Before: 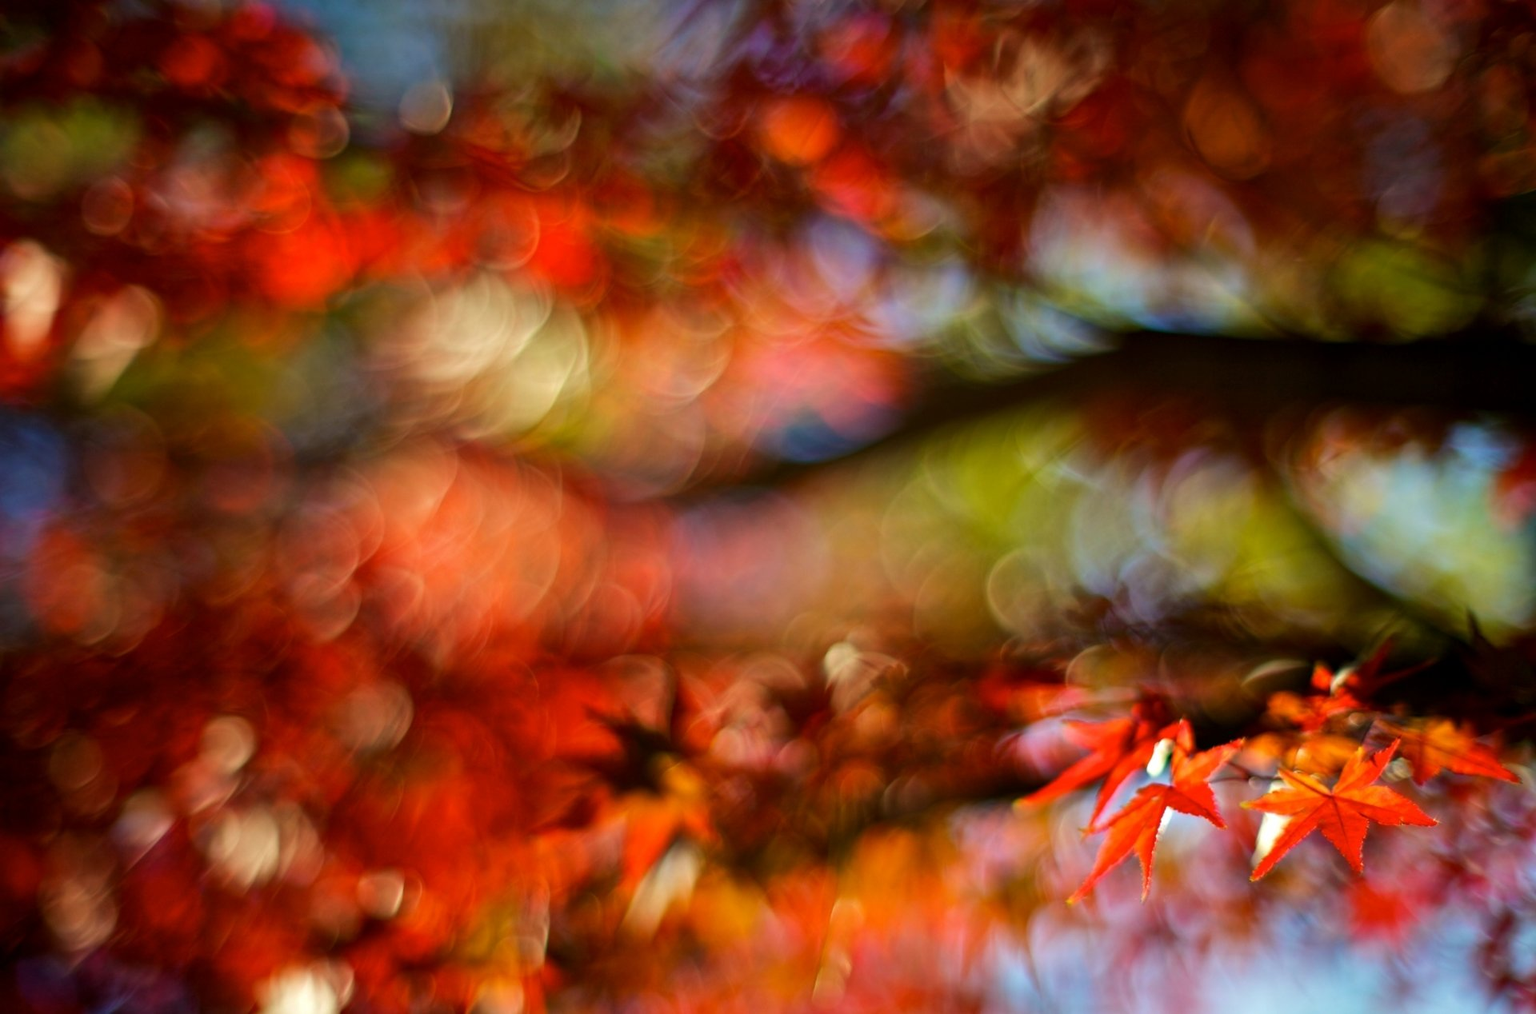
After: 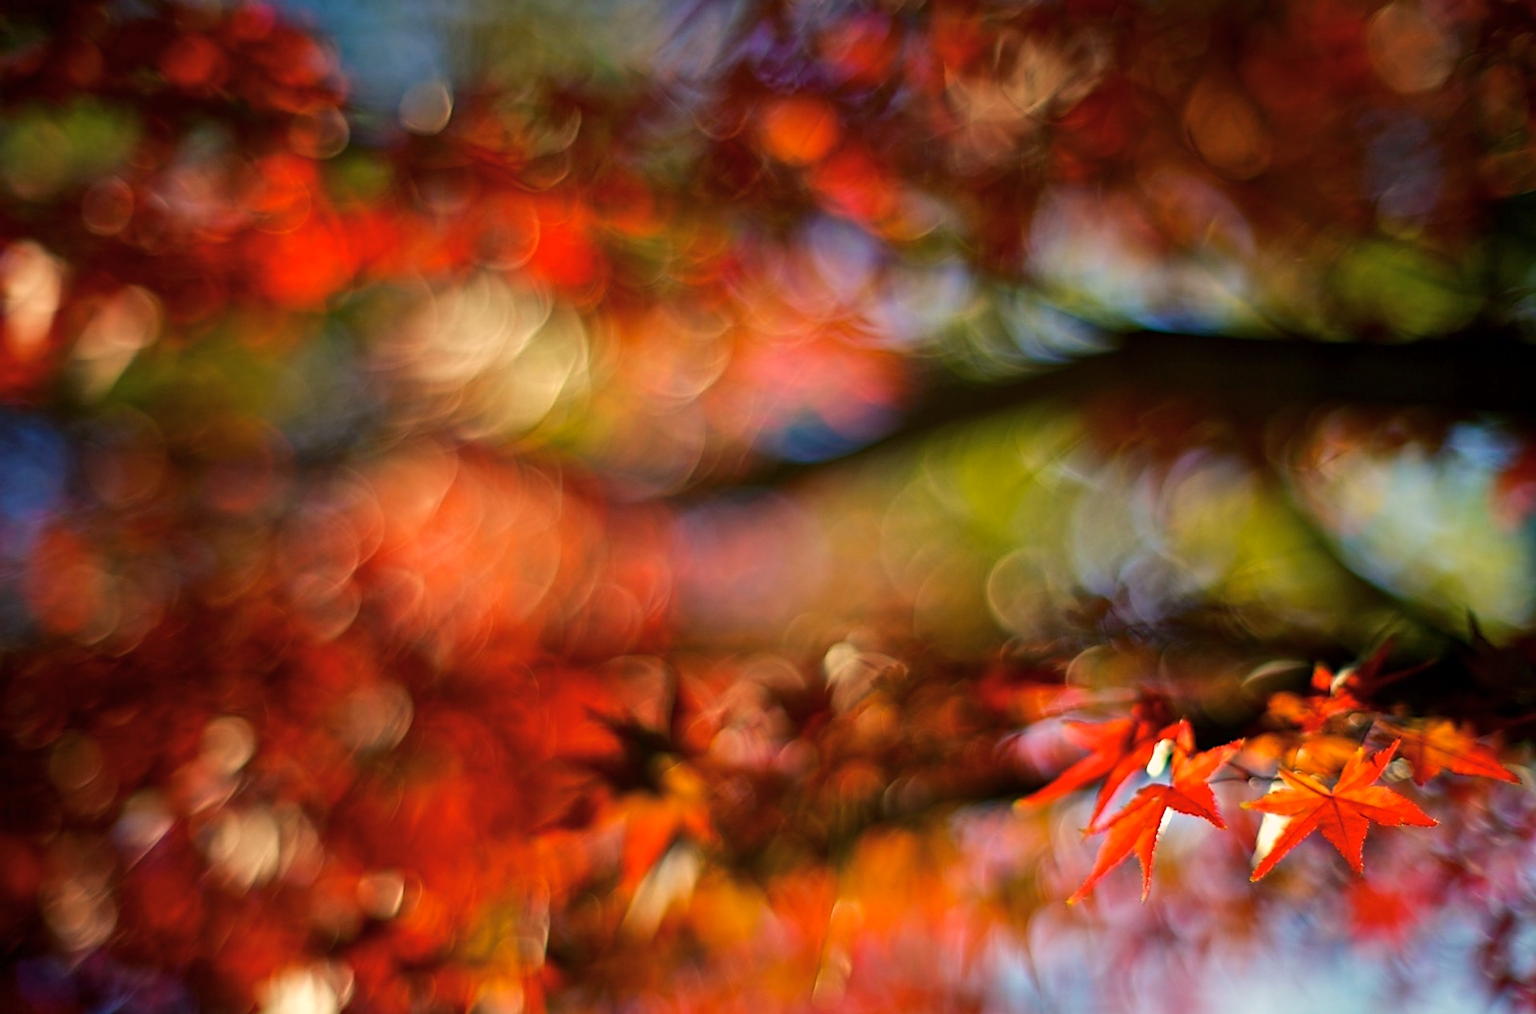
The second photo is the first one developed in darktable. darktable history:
color balance rgb: shadows lift › chroma 5.41%, shadows lift › hue 240°, highlights gain › chroma 3.74%, highlights gain › hue 60°, saturation formula JzAzBz (2021)
sharpen: on, module defaults
